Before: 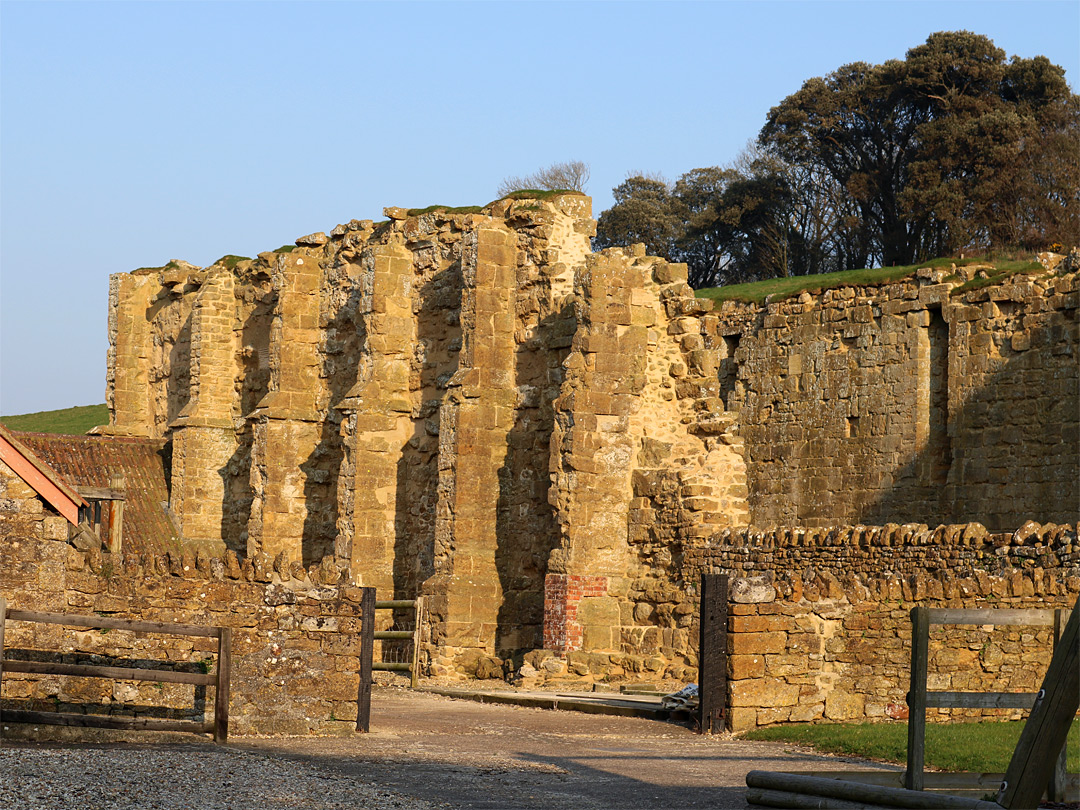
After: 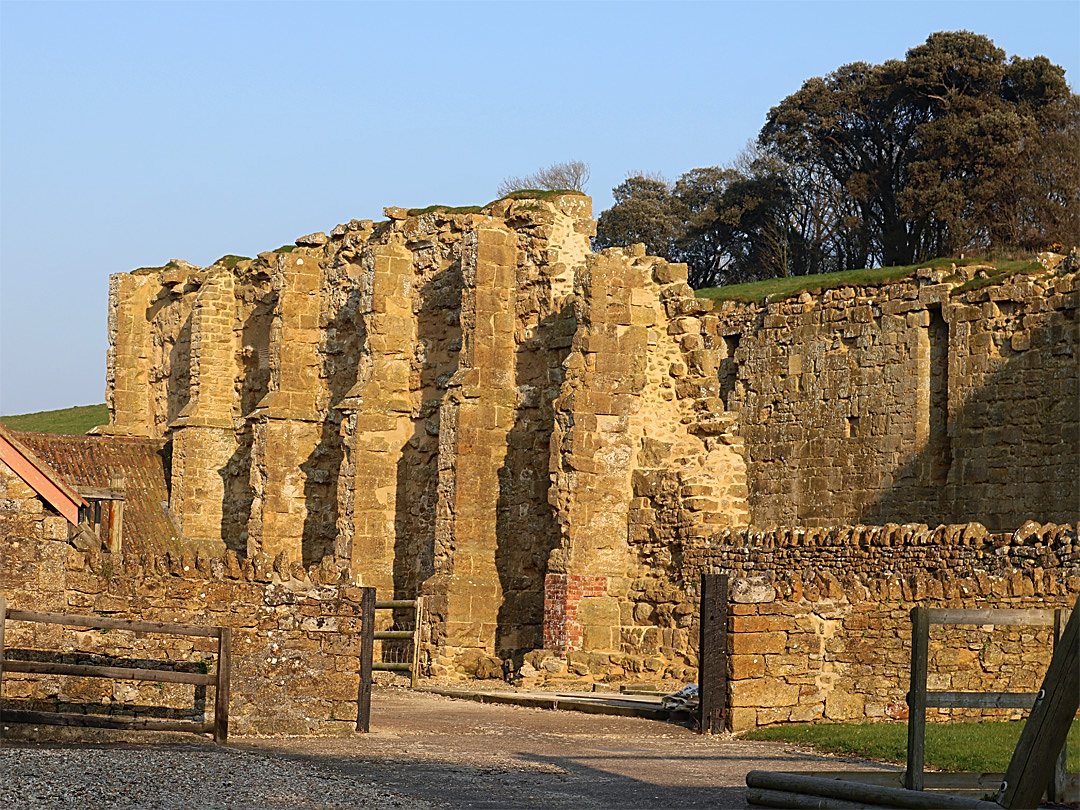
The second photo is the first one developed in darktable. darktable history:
local contrast: mode bilateral grid, contrast 10, coarseness 25, detail 115%, midtone range 0.2
contrast equalizer: octaves 7, y [[0.6 ×6], [0.55 ×6], [0 ×6], [0 ×6], [0 ×6]], mix -0.187
sharpen: on, module defaults
